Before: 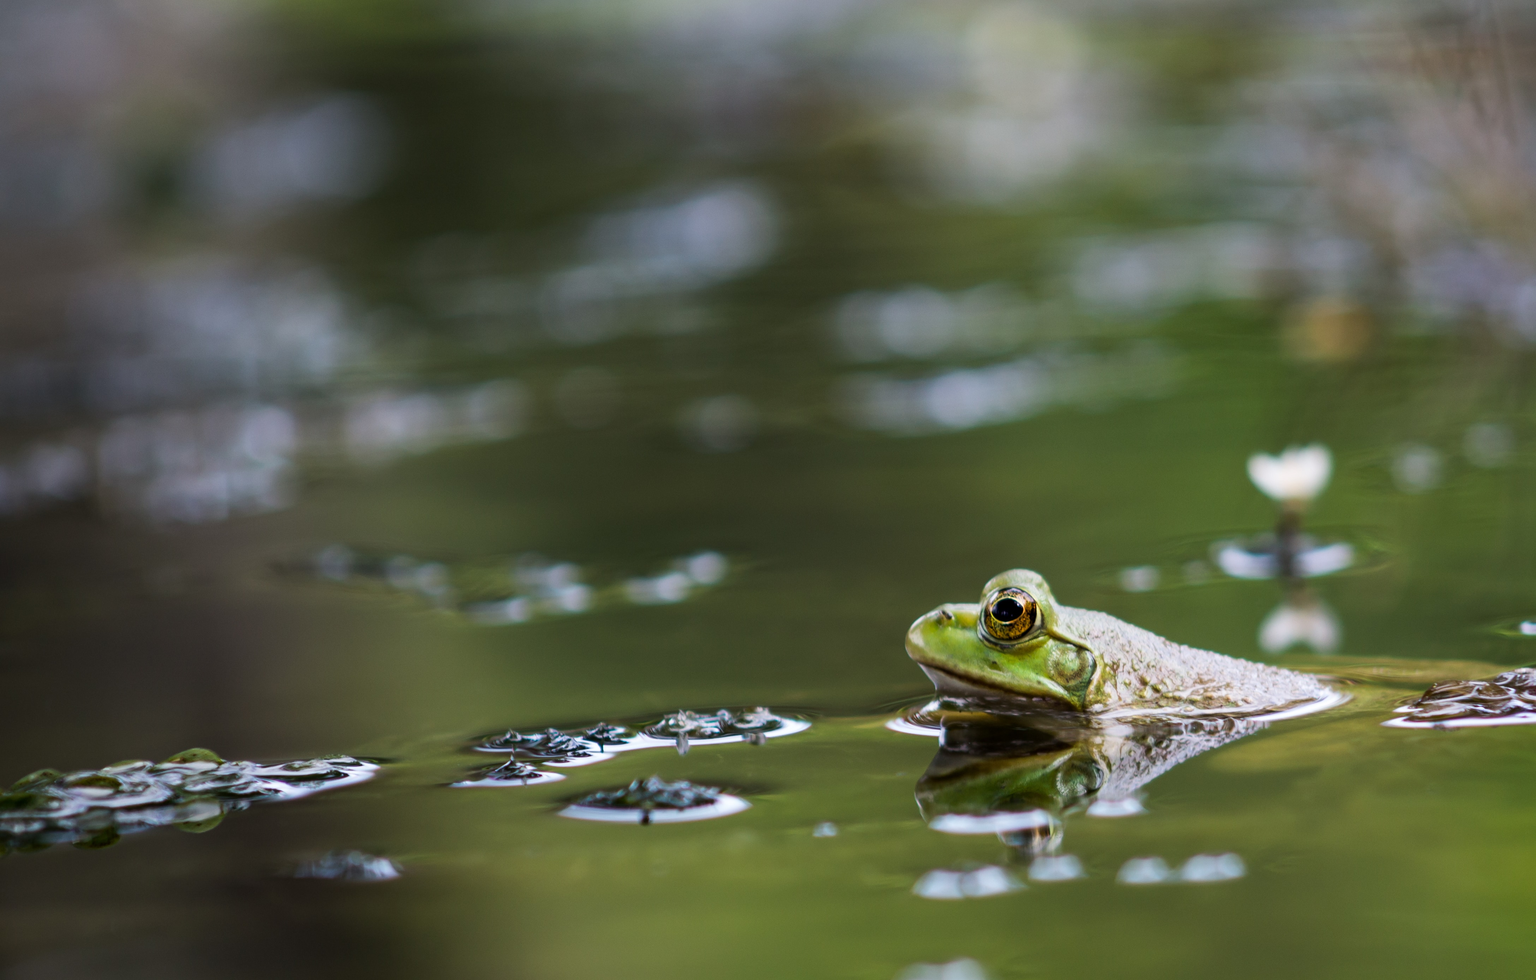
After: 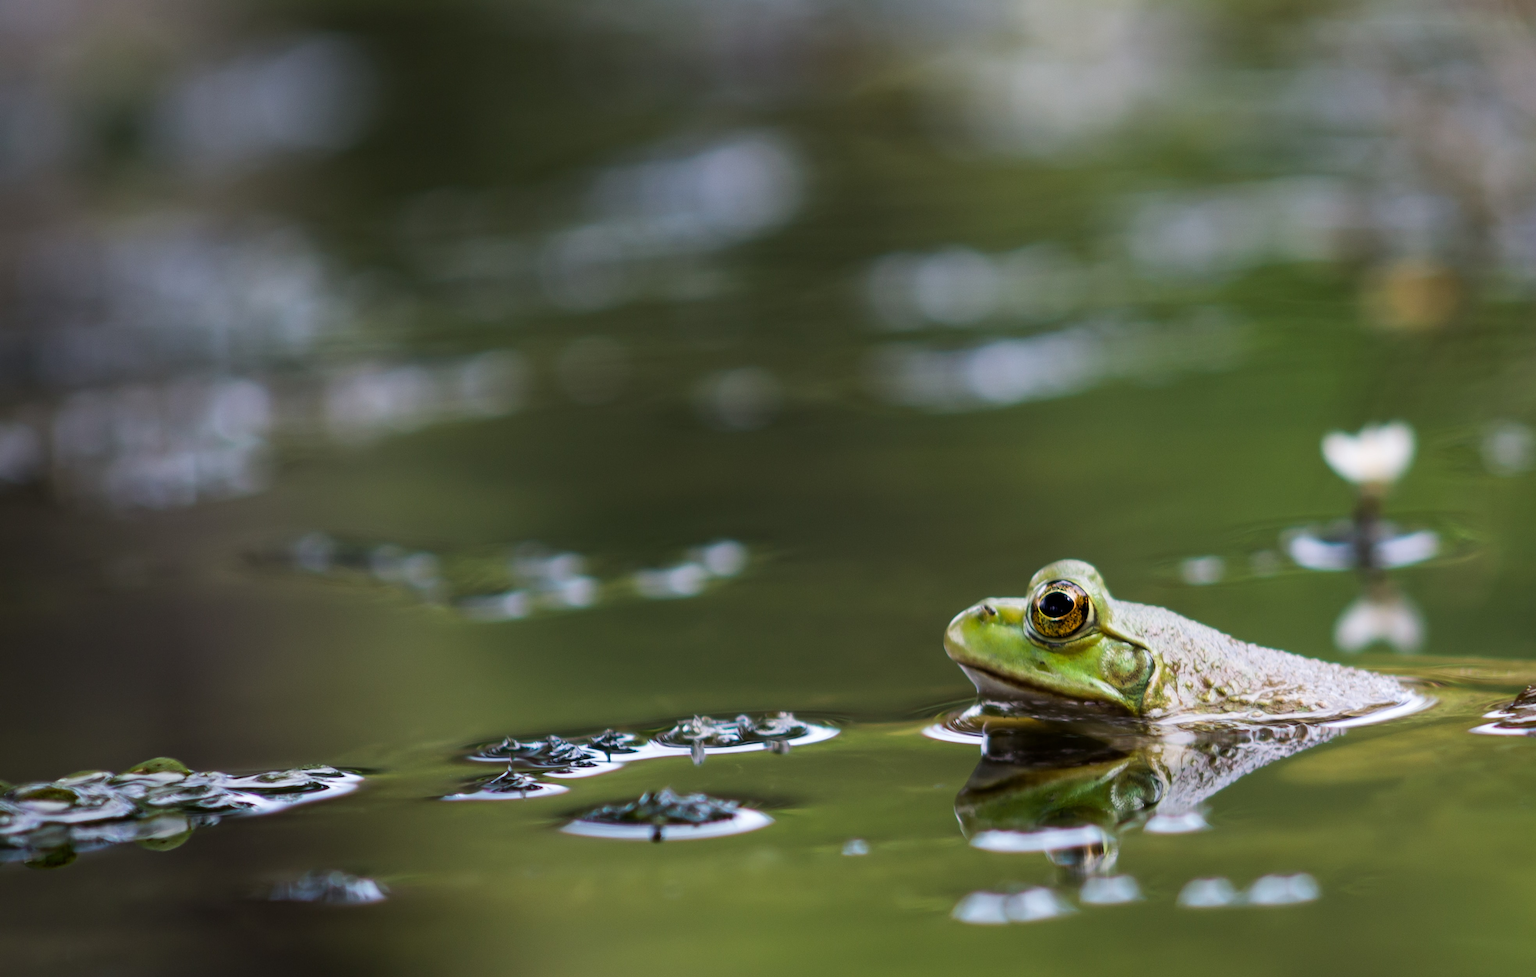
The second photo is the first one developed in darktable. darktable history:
crop: left 3.311%, top 6.426%, right 6.119%, bottom 3.257%
